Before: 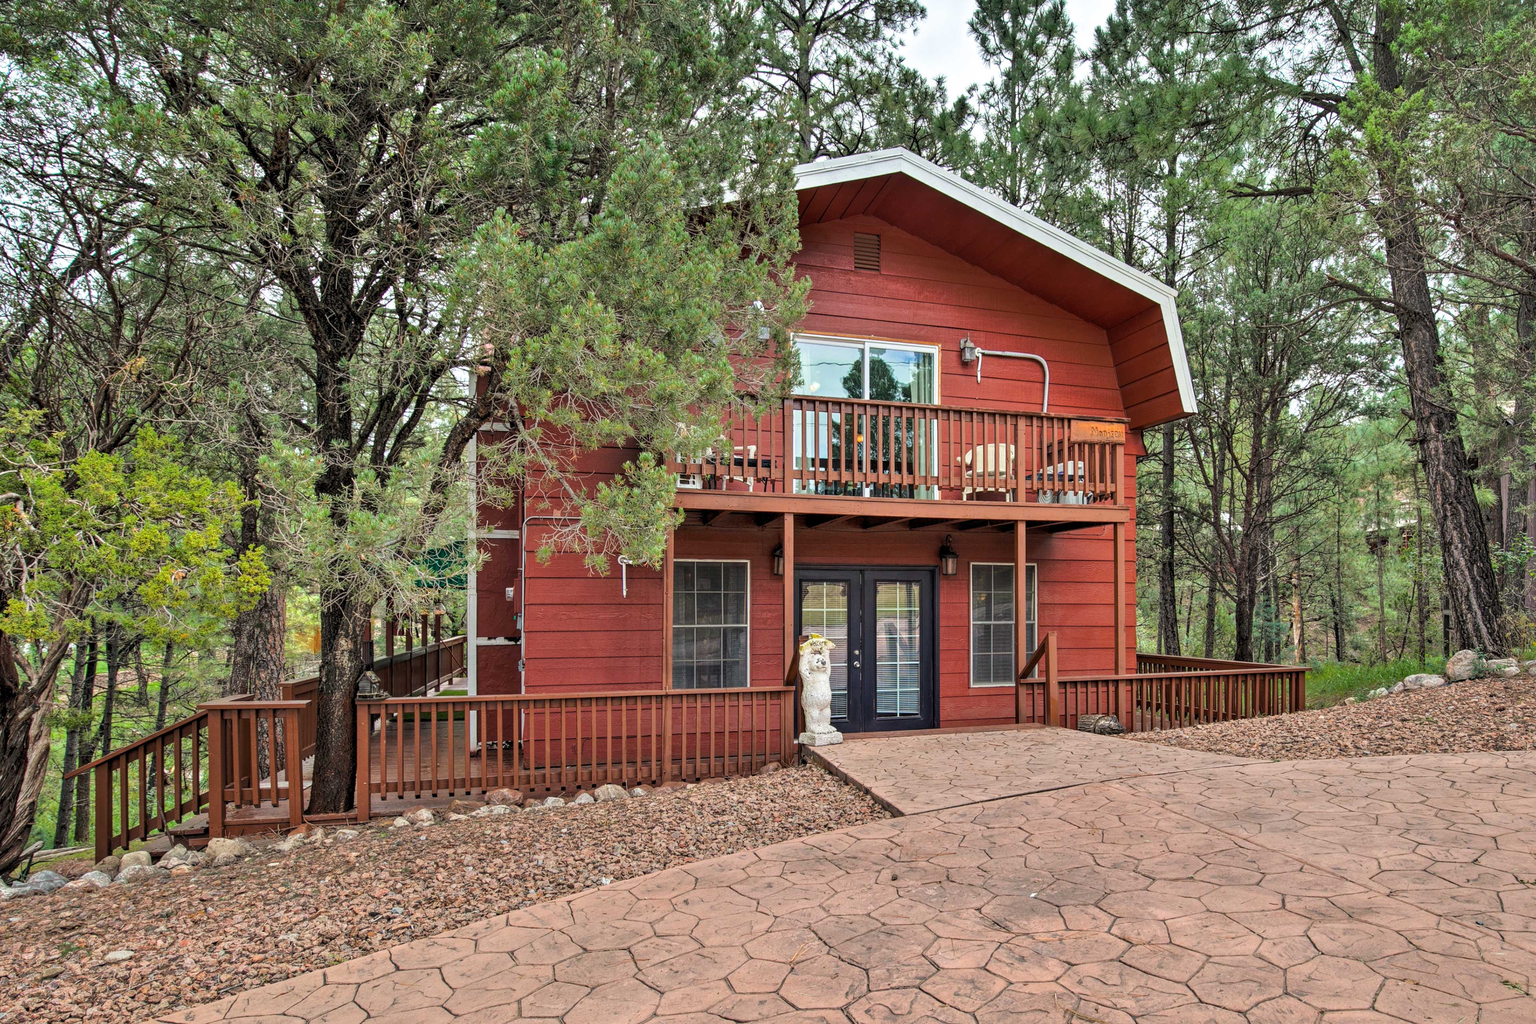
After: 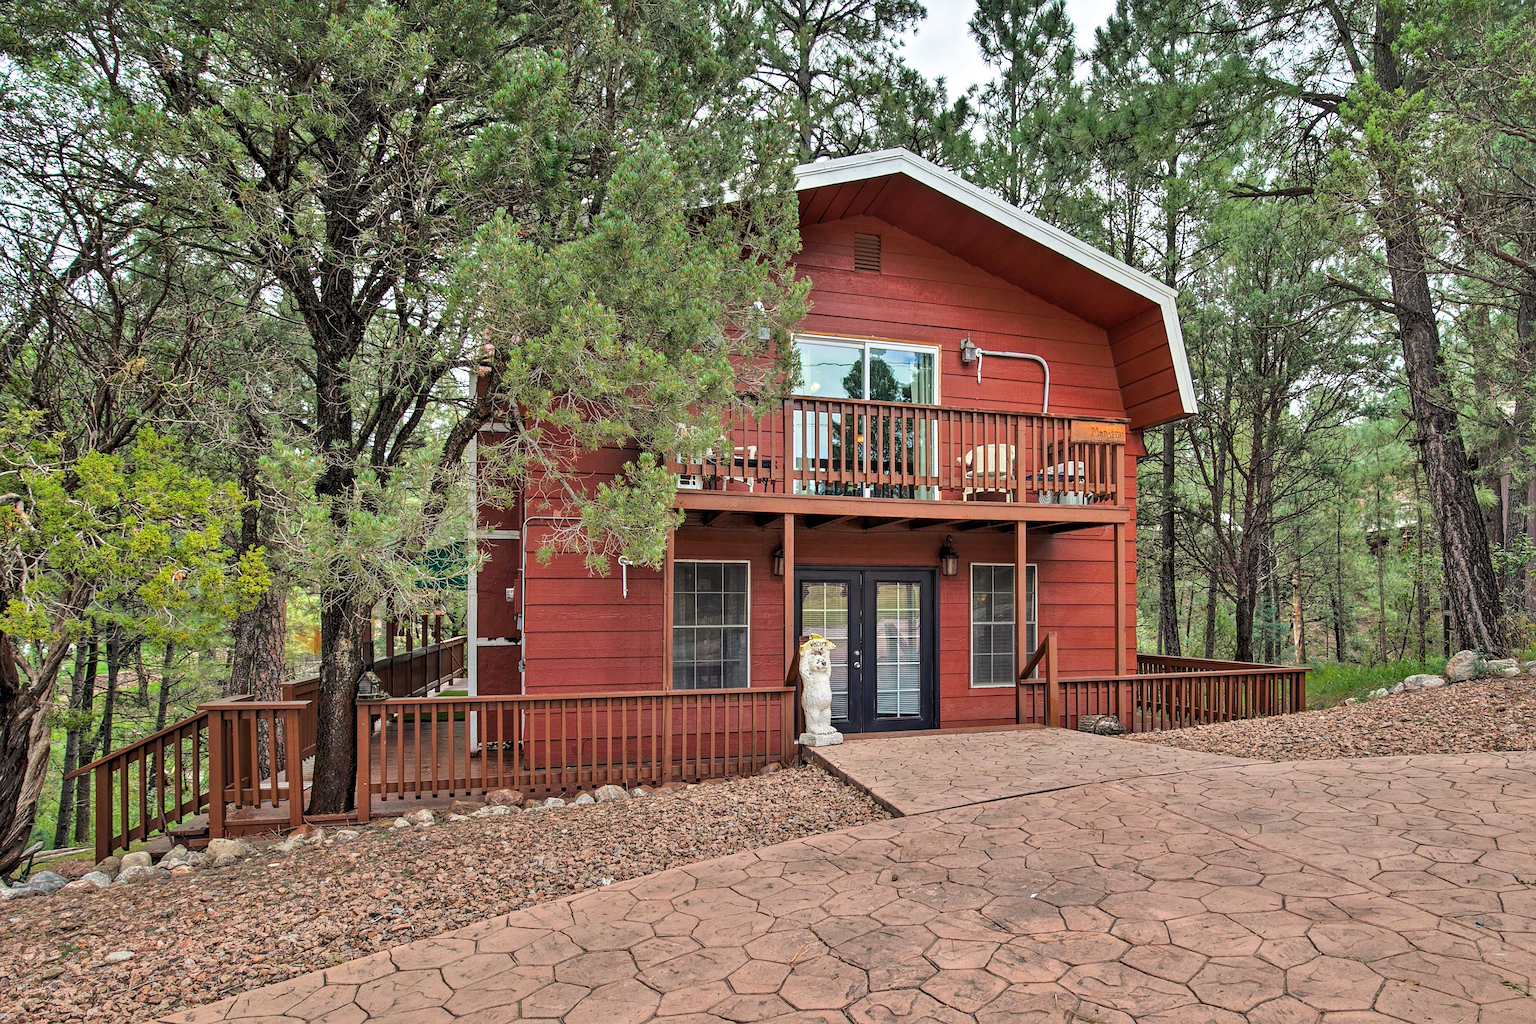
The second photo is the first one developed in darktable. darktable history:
shadows and highlights: shadows 22.23, highlights -48.99, soften with gaussian
sharpen: radius 1.812, amount 0.412, threshold 1.64
